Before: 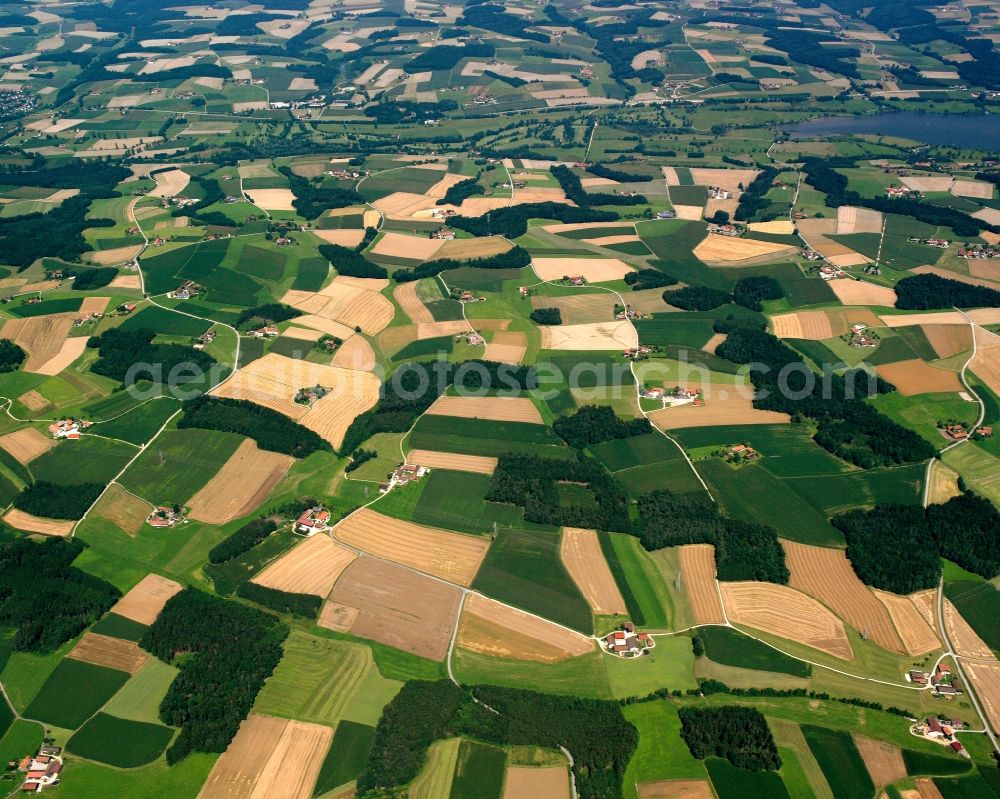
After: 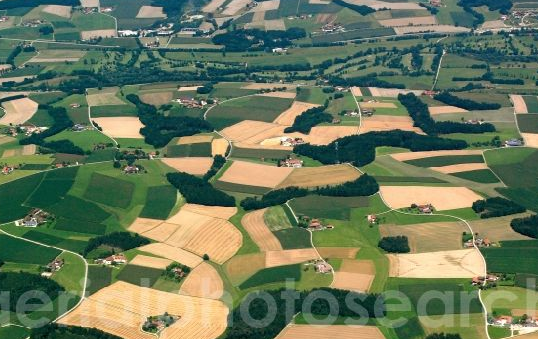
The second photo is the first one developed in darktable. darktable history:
crop: left 15.279%, top 9.034%, right 30.913%, bottom 48.534%
